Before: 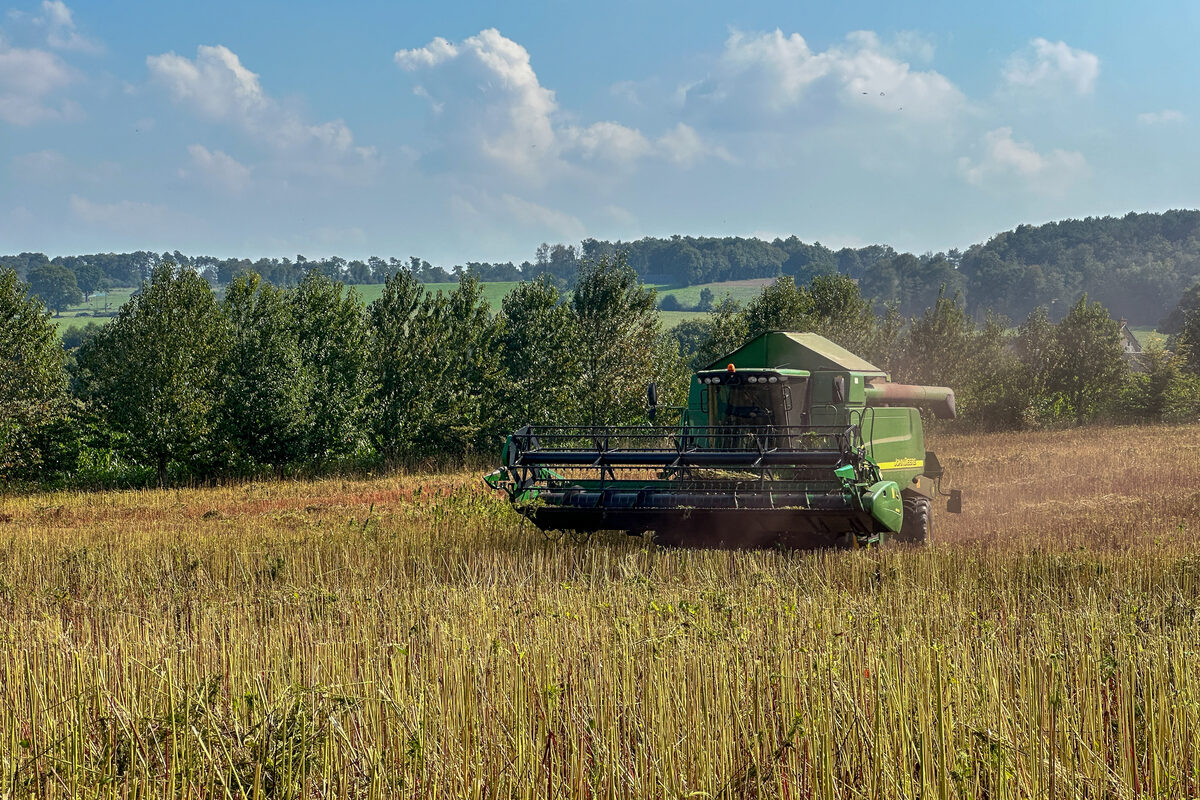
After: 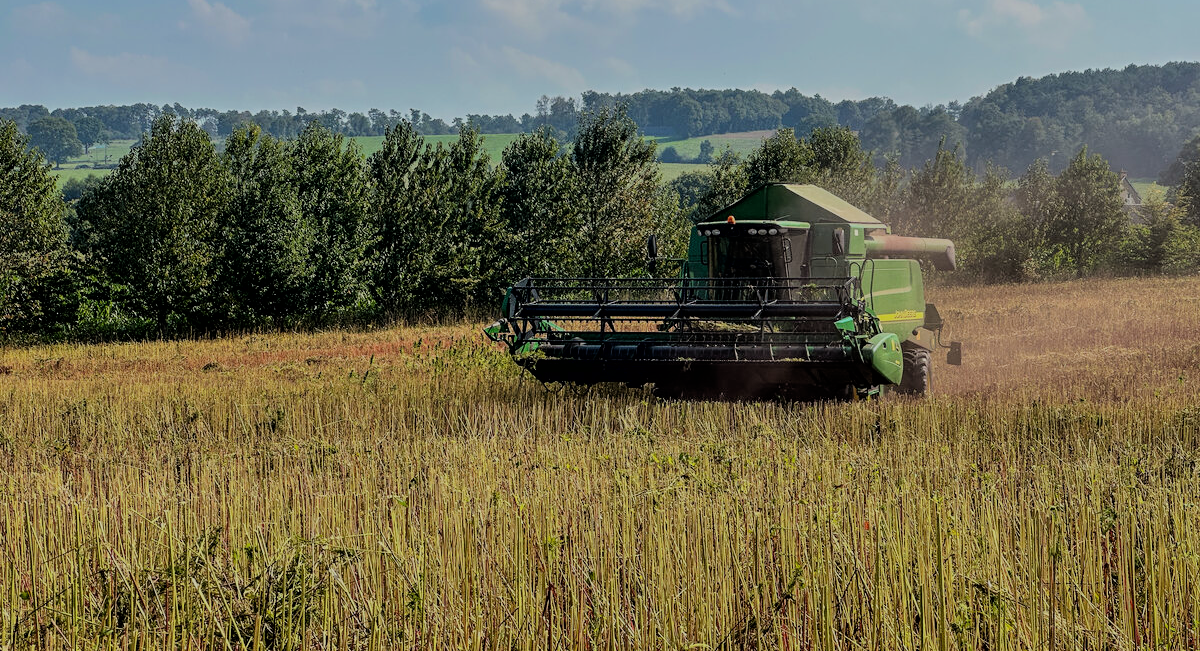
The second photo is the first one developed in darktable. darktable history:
filmic rgb: black relative exposure -6.15 EV, white relative exposure 6.96 EV, hardness 2.23, color science v6 (2022)
crop and rotate: top 18.507%
